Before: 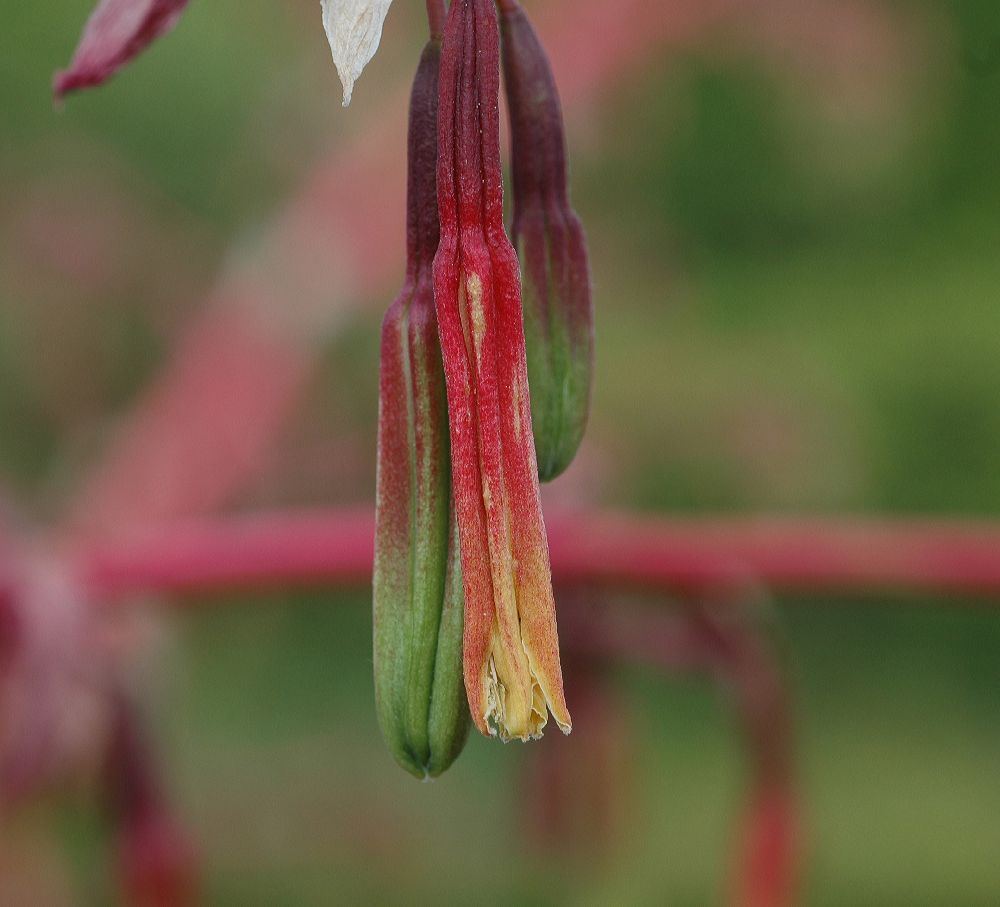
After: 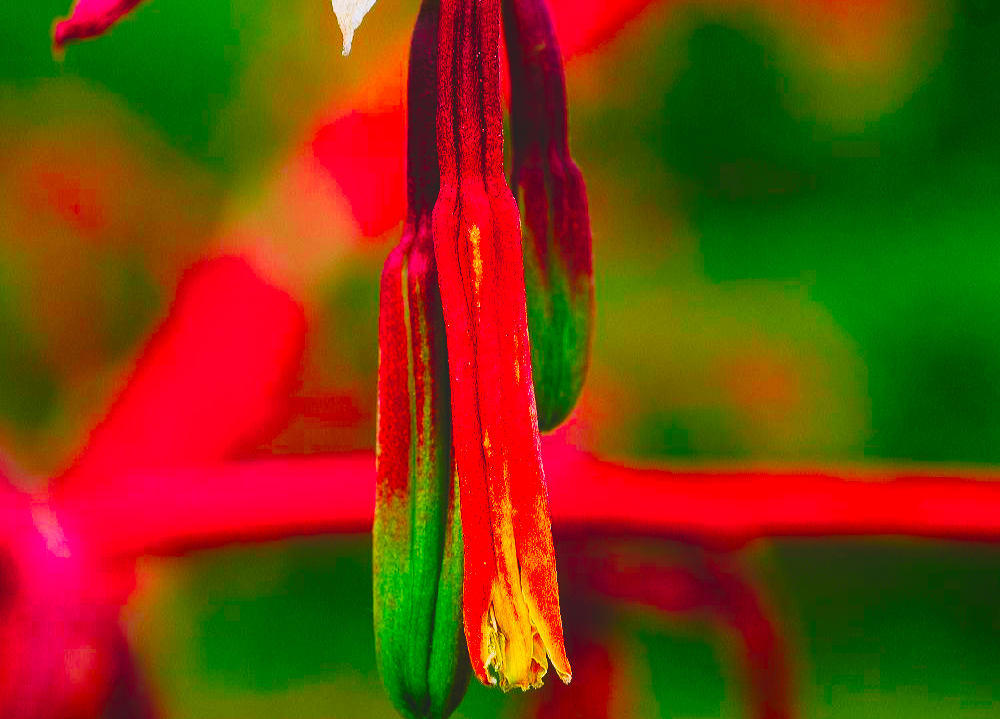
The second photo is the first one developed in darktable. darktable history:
shadows and highlights: shadows -63.58, white point adjustment -5.37, highlights 60.39, highlights color adjustment 77.64%
crop and rotate: top 5.668%, bottom 14.981%
color correction: highlights a* 1.51, highlights b* -1.72, saturation 2.52
levels: levels [0.073, 0.497, 0.972]
exposure: black level correction 0.002, exposure -0.098 EV, compensate exposure bias true, compensate highlight preservation false
color balance rgb: power › chroma 0.708%, power › hue 60°, perceptual saturation grading › global saturation 30.682%
tone curve: curves: ch0 [(0, 0) (0.003, 0.19) (0.011, 0.192) (0.025, 0.192) (0.044, 0.194) (0.069, 0.196) (0.1, 0.197) (0.136, 0.198) (0.177, 0.216) (0.224, 0.236) (0.277, 0.269) (0.335, 0.331) (0.399, 0.418) (0.468, 0.515) (0.543, 0.621) (0.623, 0.725) (0.709, 0.804) (0.801, 0.859) (0.898, 0.913) (1, 1)], preserve colors none
